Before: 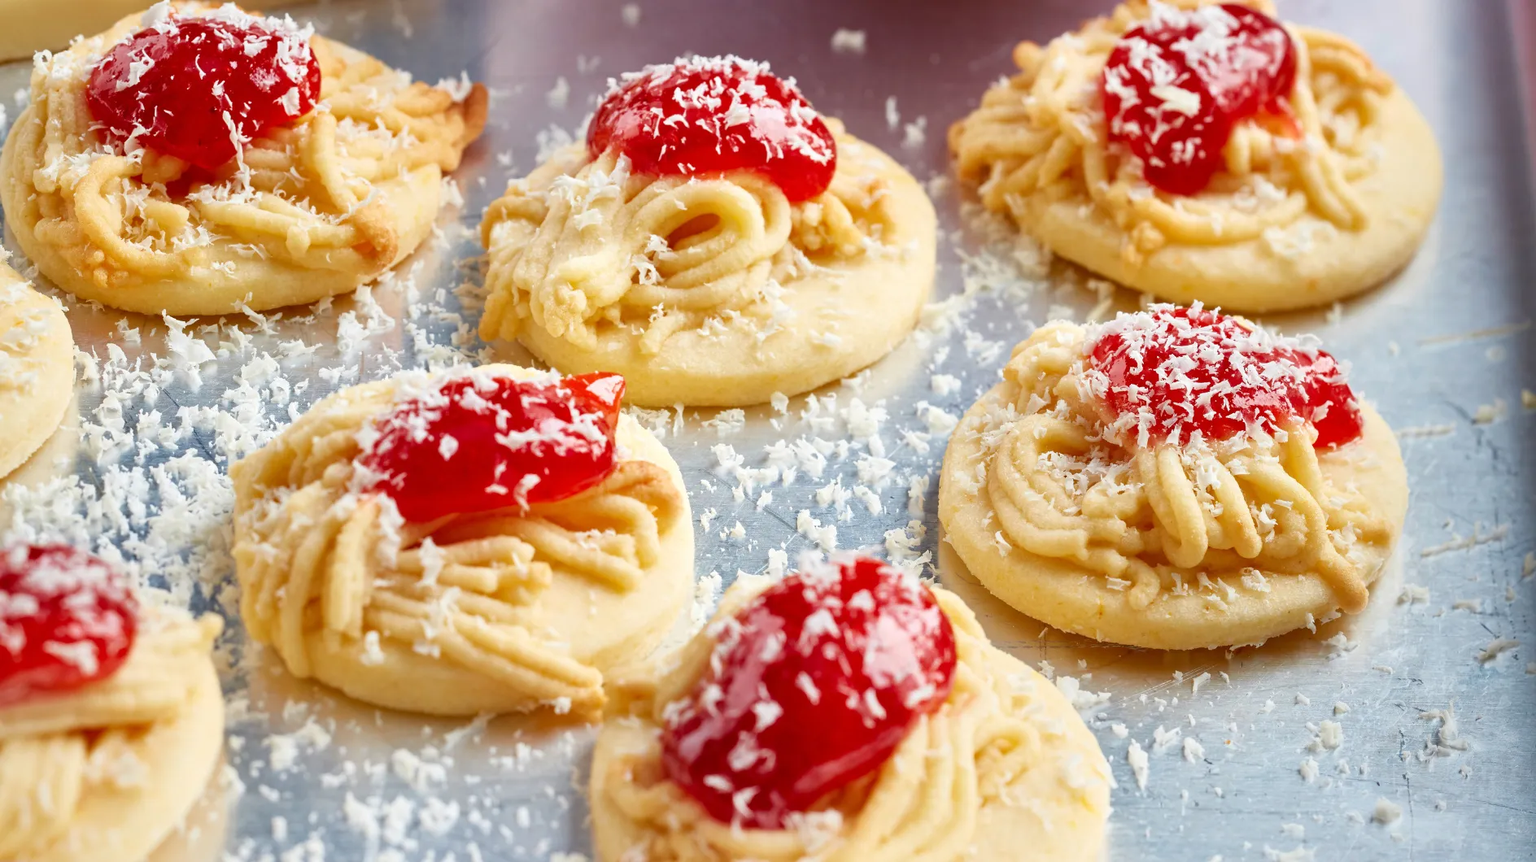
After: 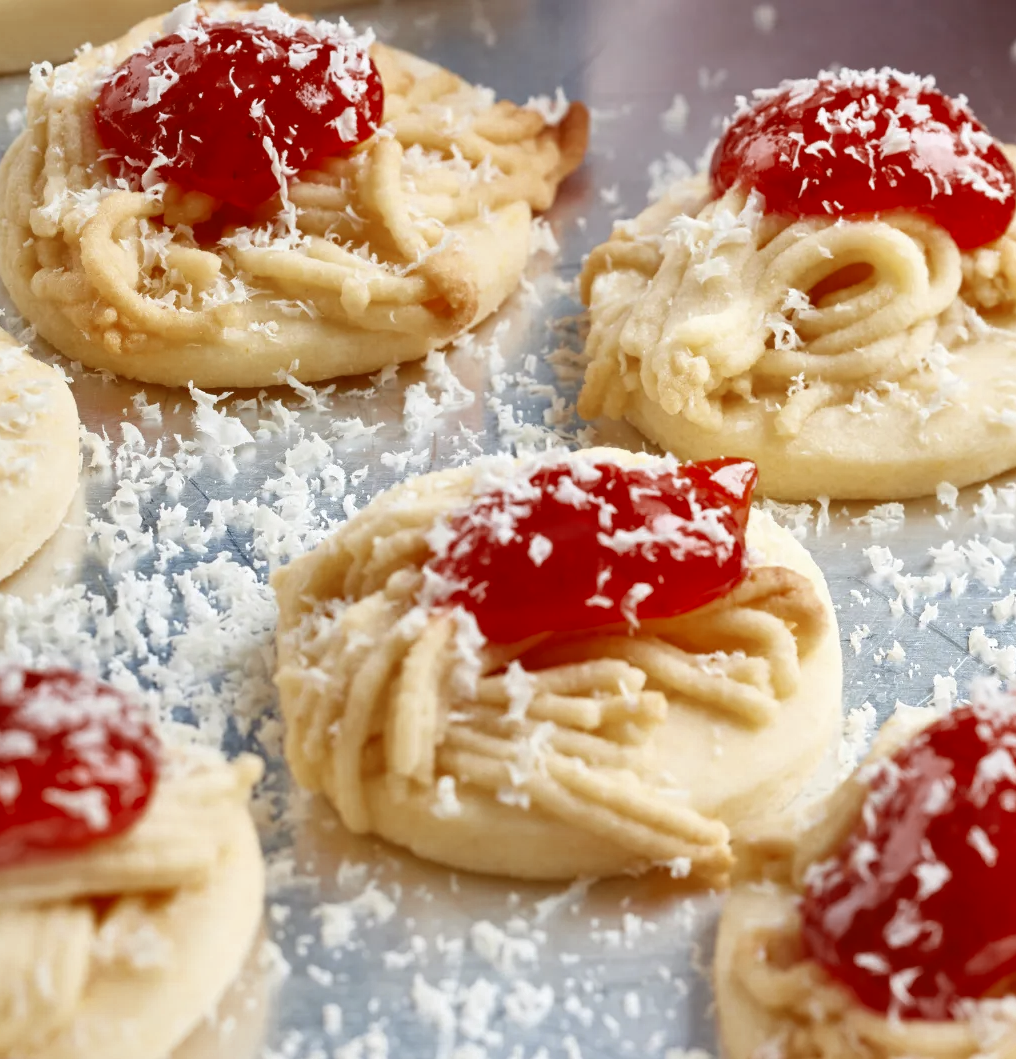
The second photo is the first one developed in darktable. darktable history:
color zones: curves: ch0 [(0, 0.5) (0.125, 0.4) (0.25, 0.5) (0.375, 0.4) (0.5, 0.4) (0.625, 0.6) (0.75, 0.6) (0.875, 0.5)]; ch1 [(0, 0.35) (0.125, 0.45) (0.25, 0.35) (0.375, 0.35) (0.5, 0.35) (0.625, 0.35) (0.75, 0.45) (0.875, 0.35)]; ch2 [(0, 0.6) (0.125, 0.5) (0.25, 0.5) (0.375, 0.6) (0.5, 0.6) (0.625, 0.5) (0.75, 0.5) (0.875, 0.5)]
crop: left 0.587%, right 45.588%, bottom 0.086%
